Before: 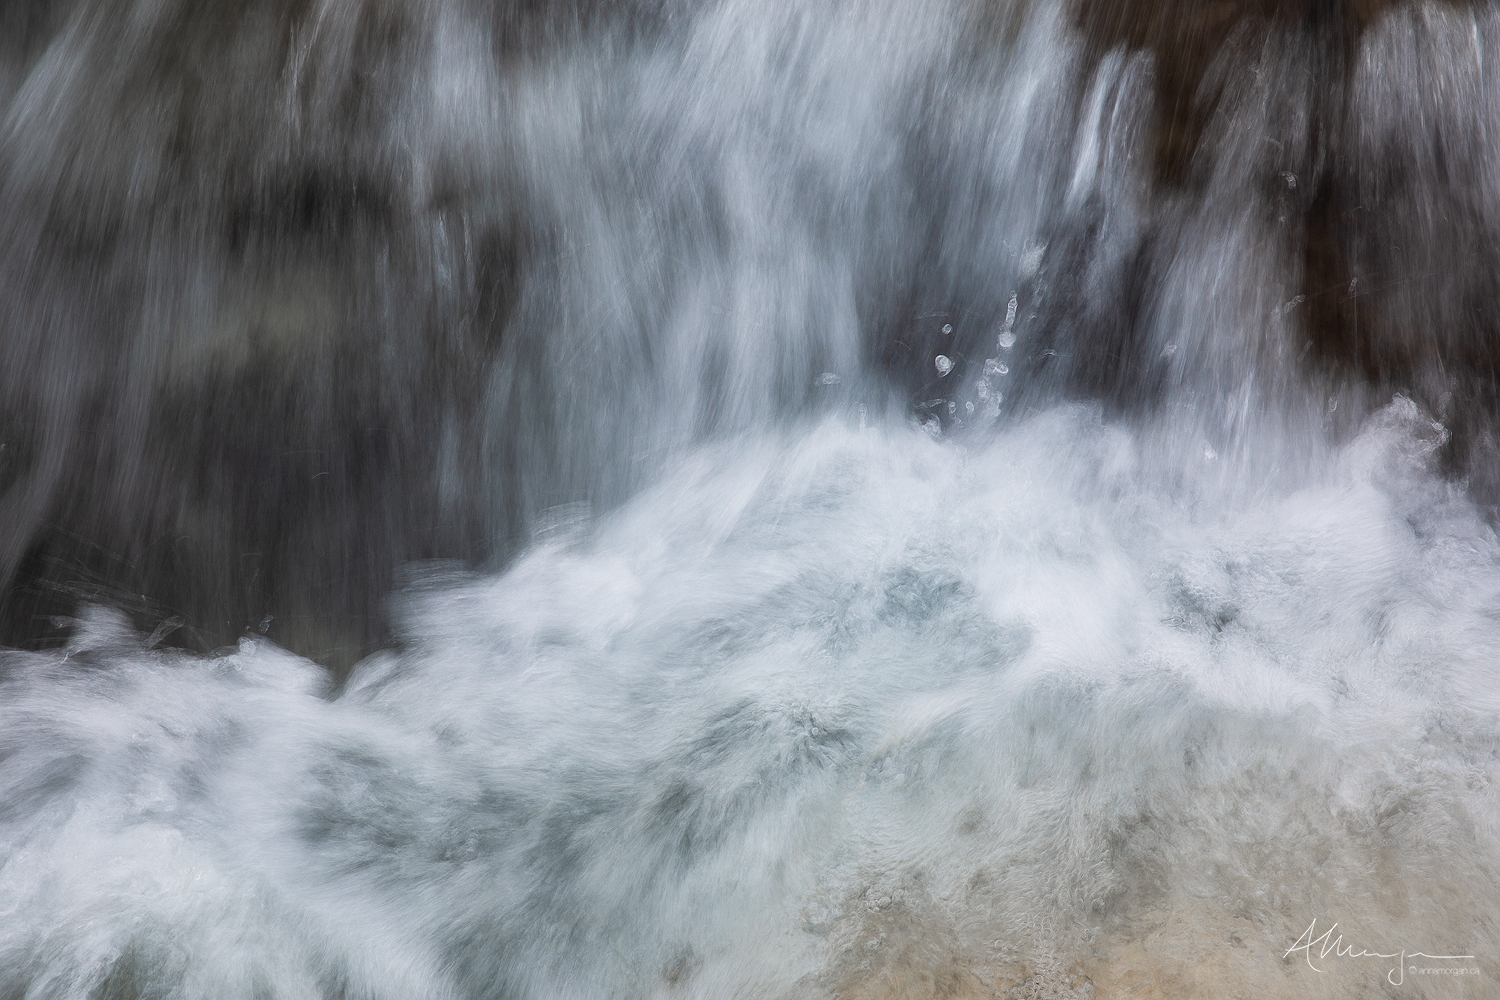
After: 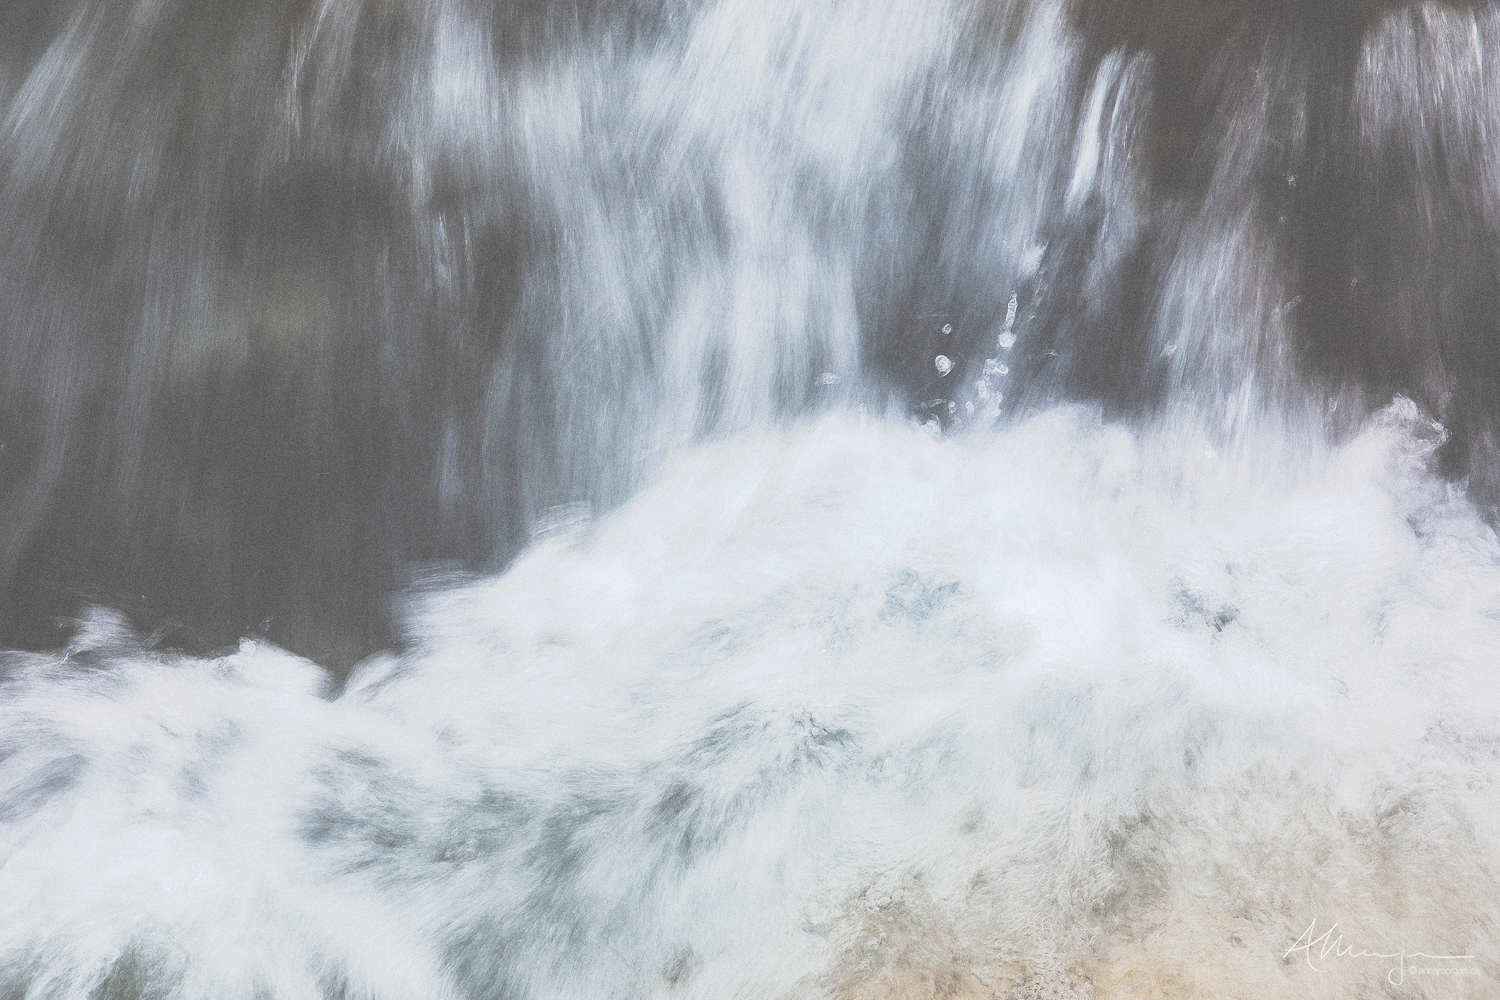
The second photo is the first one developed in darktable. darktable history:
contrast brightness saturation: contrast 0.14
grain: coarseness 0.09 ISO
exposure: black level correction -0.041, exposure 0.064 EV, compensate highlight preservation false
tone curve: curves: ch0 [(0, 0) (0.003, 0.345) (0.011, 0.345) (0.025, 0.345) (0.044, 0.349) (0.069, 0.353) (0.1, 0.356) (0.136, 0.359) (0.177, 0.366) (0.224, 0.378) (0.277, 0.398) (0.335, 0.429) (0.399, 0.476) (0.468, 0.545) (0.543, 0.624) (0.623, 0.721) (0.709, 0.811) (0.801, 0.876) (0.898, 0.913) (1, 1)], preserve colors none
